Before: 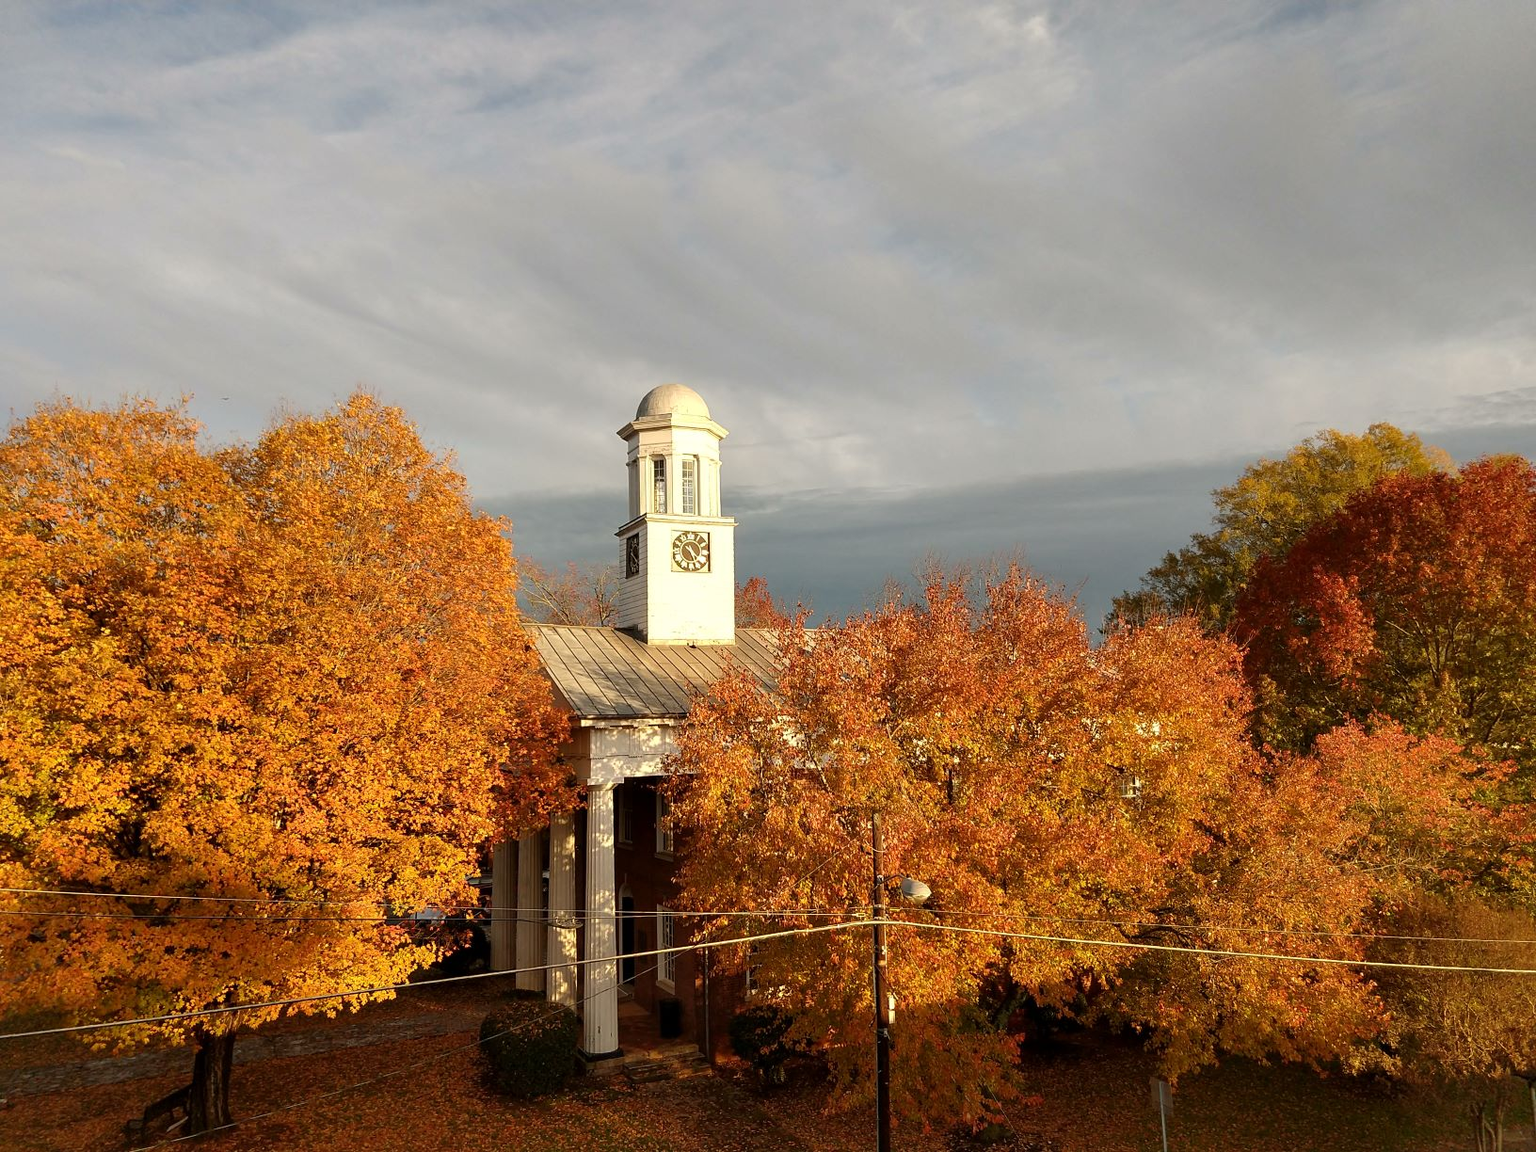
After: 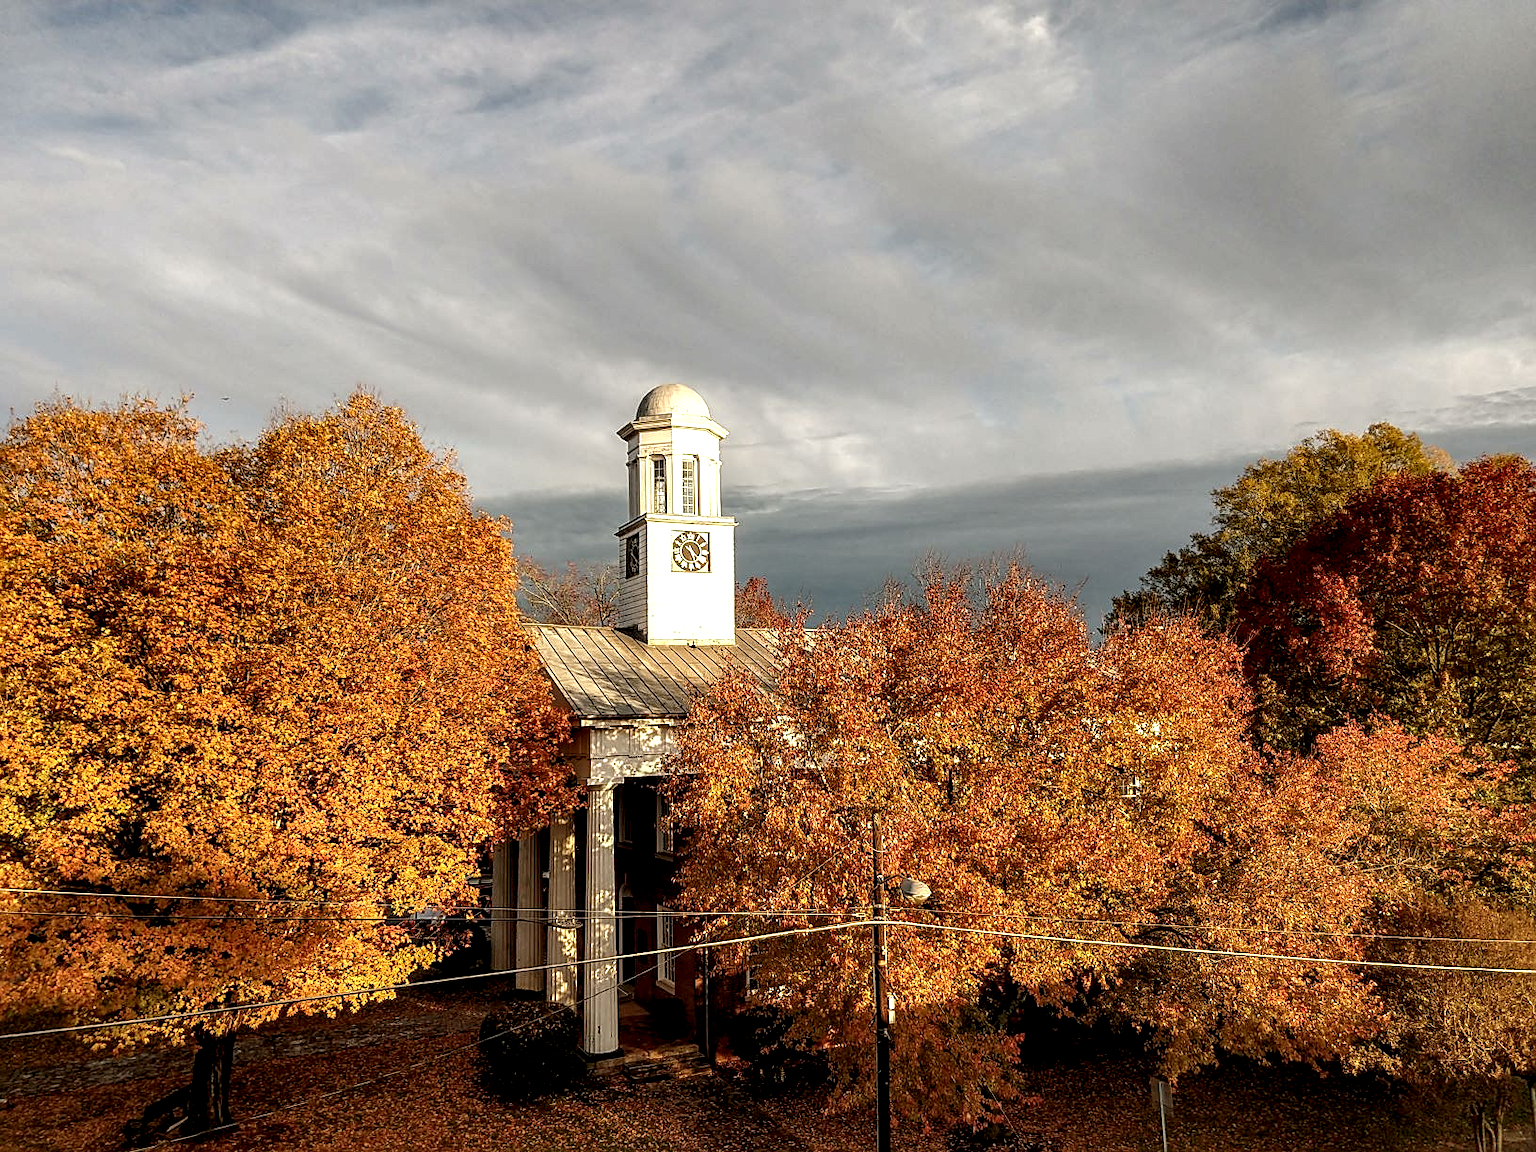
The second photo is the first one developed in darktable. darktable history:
local contrast: highlights 19%, detail 186%
sharpen: on, module defaults
